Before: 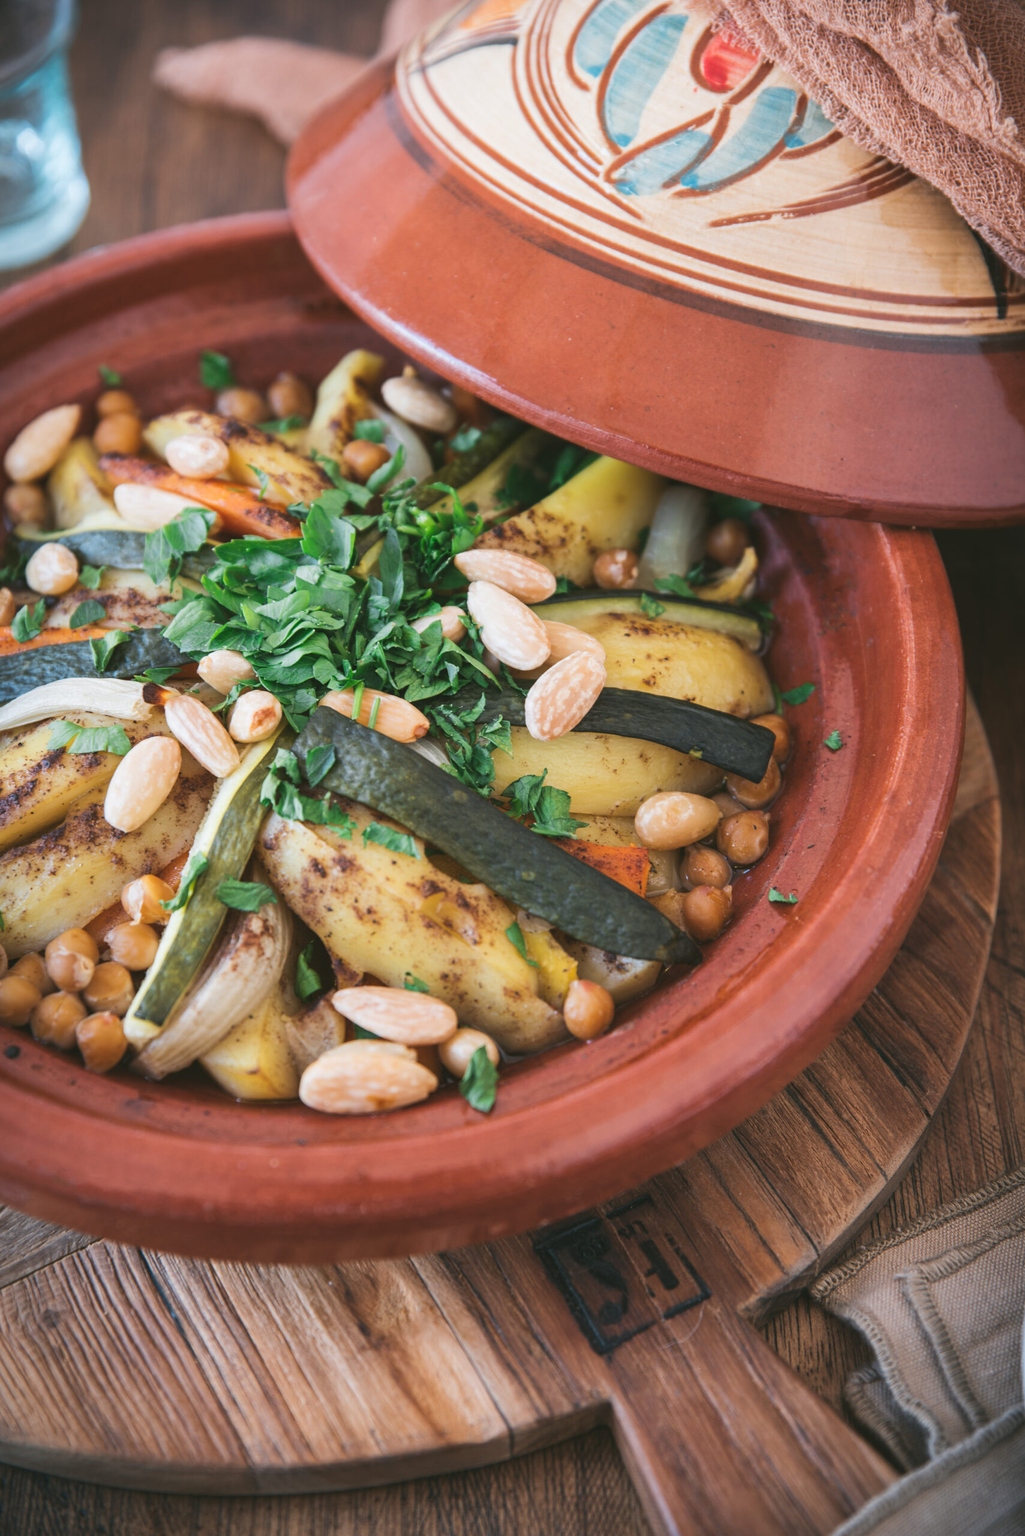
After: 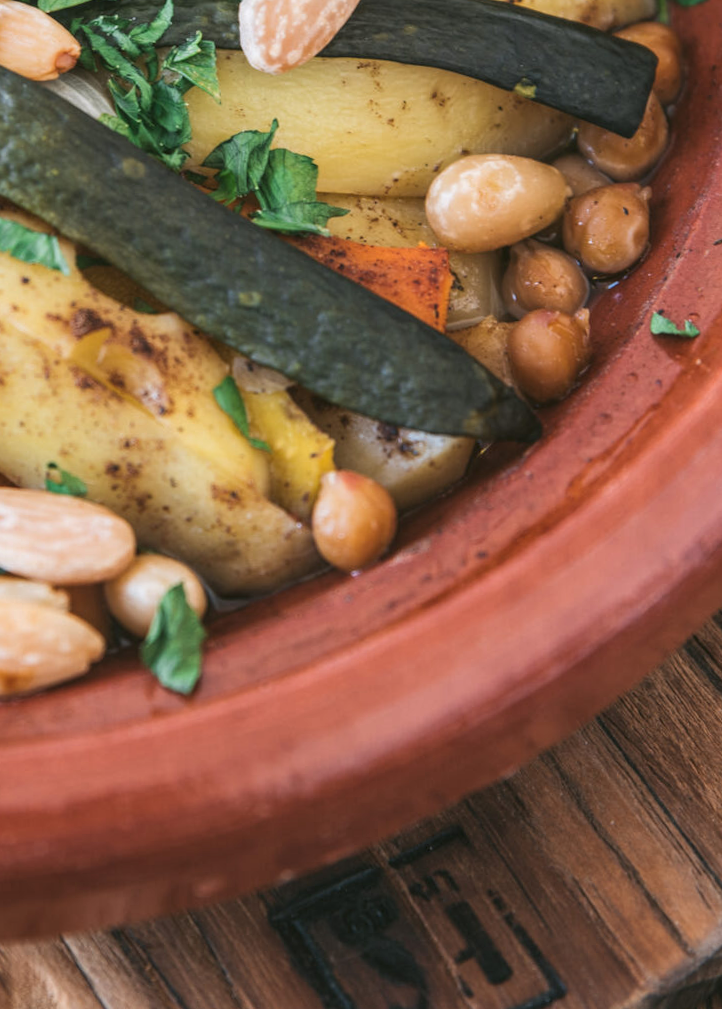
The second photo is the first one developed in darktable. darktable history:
rotate and perspective: rotation -1°, crop left 0.011, crop right 0.989, crop top 0.025, crop bottom 0.975
local contrast: on, module defaults
crop: left 37.221%, top 45.169%, right 20.63%, bottom 13.777%
shadows and highlights: radius 125.46, shadows 21.19, highlights -21.19, low approximation 0.01
